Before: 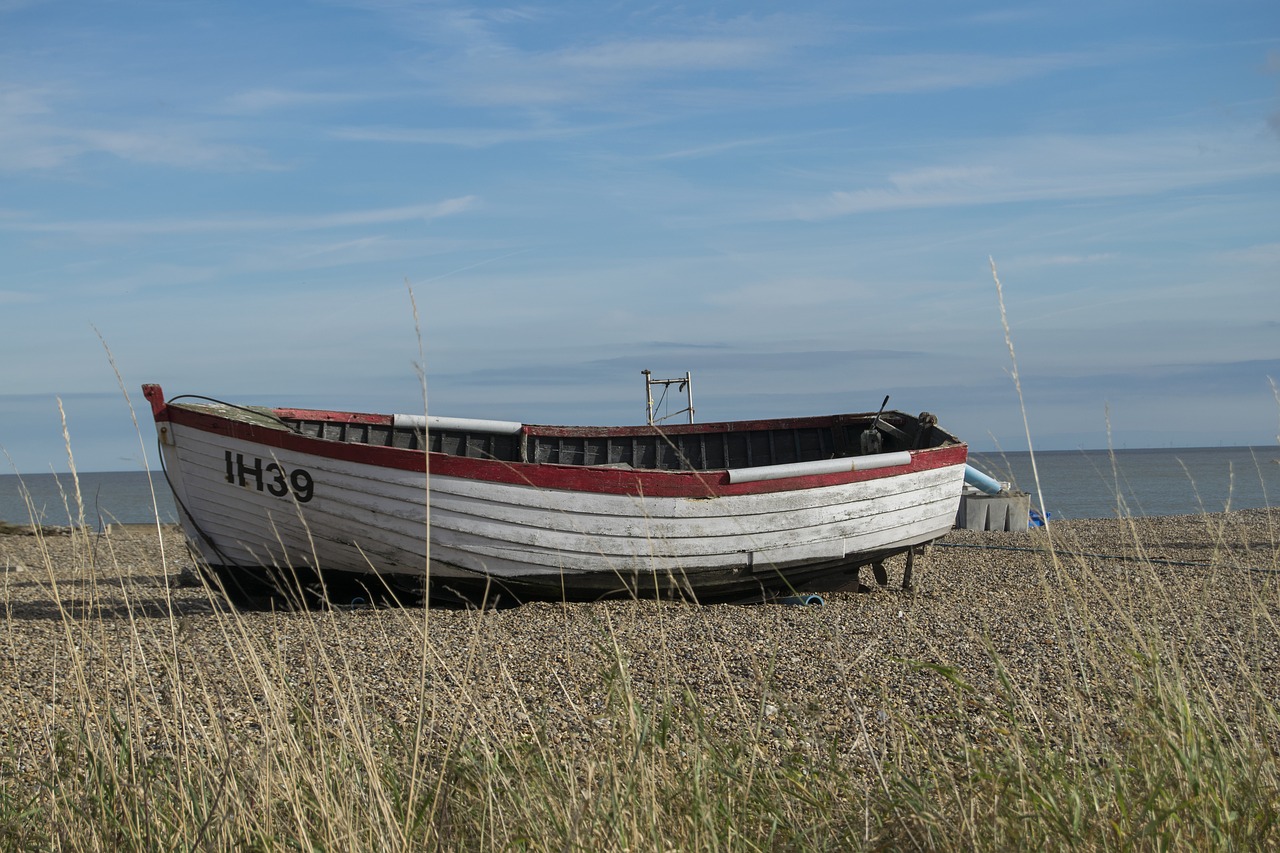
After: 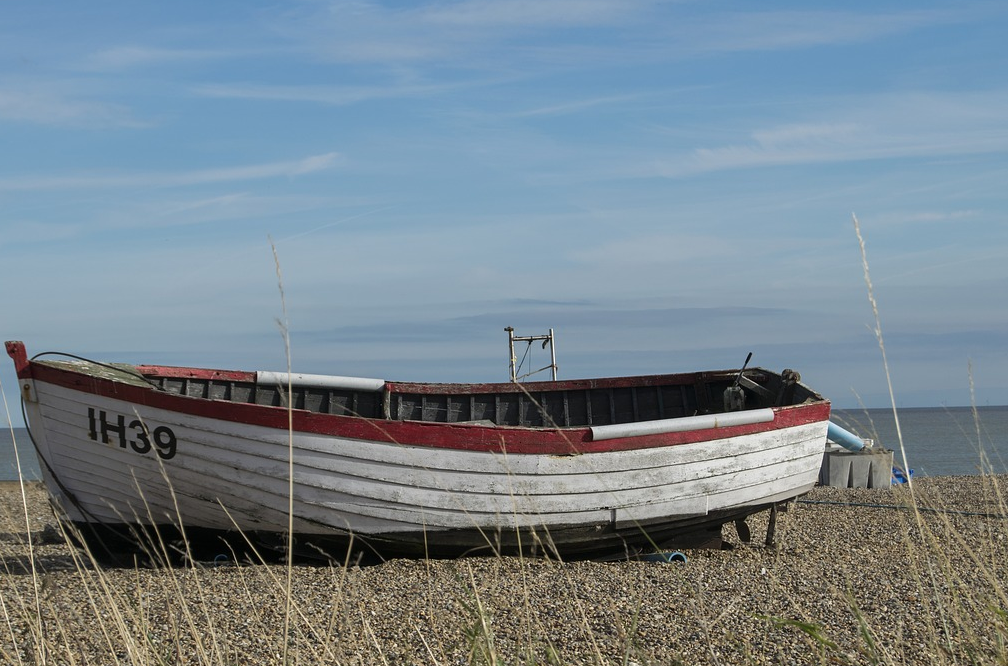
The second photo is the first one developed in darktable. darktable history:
crop and rotate: left 10.77%, top 5.1%, right 10.41%, bottom 16.76%
rgb levels: preserve colors max RGB
